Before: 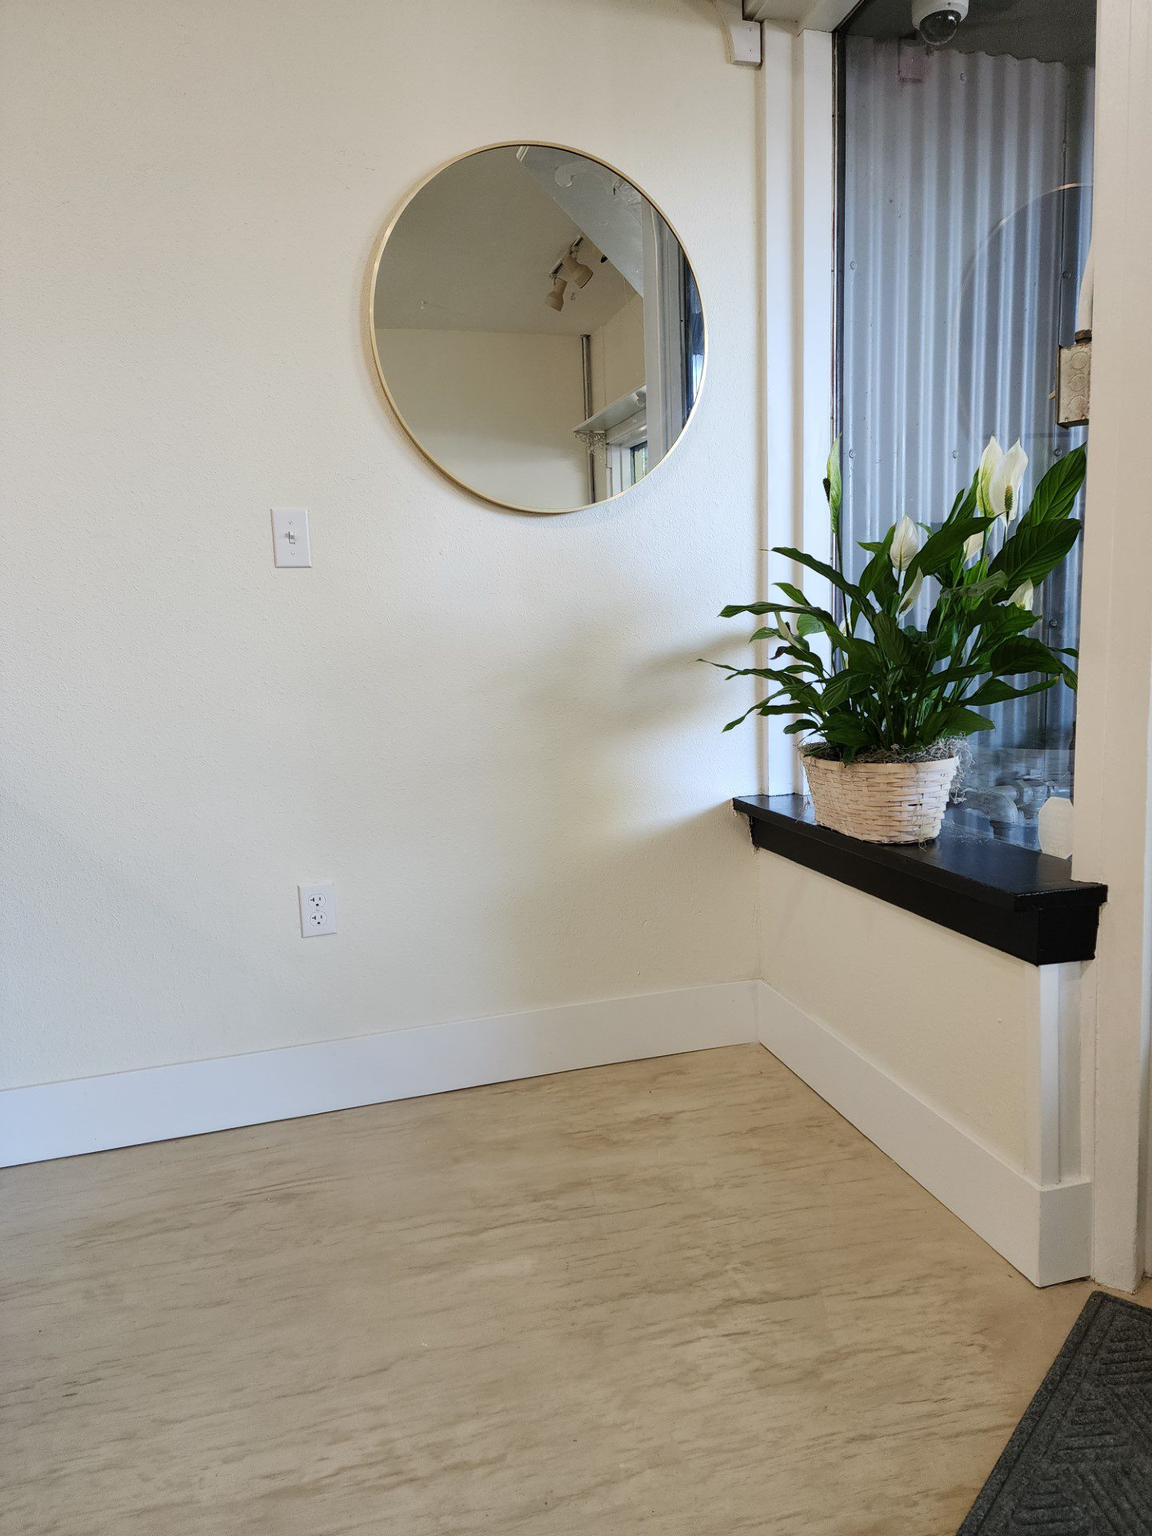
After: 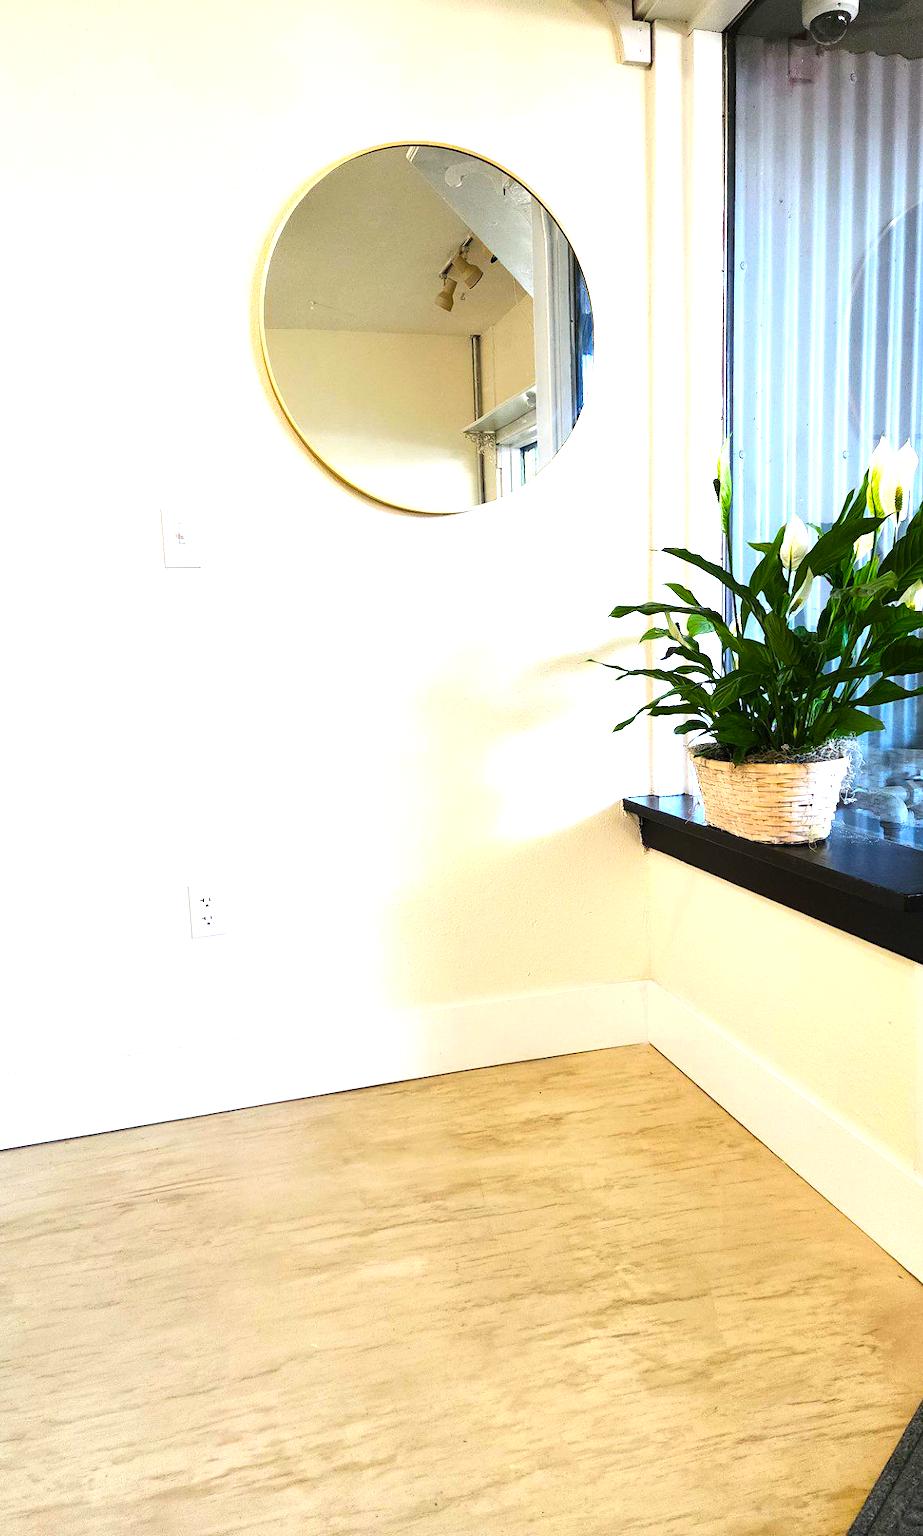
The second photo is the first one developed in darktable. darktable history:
color balance rgb: linear chroma grading › shadows -10%, linear chroma grading › global chroma 20%, perceptual saturation grading › global saturation 15%, perceptual brilliance grading › global brilliance 30%, perceptual brilliance grading › highlights 12%, perceptual brilliance grading › mid-tones 24%, global vibrance 20%
crop and rotate: left 9.597%, right 10.195%
